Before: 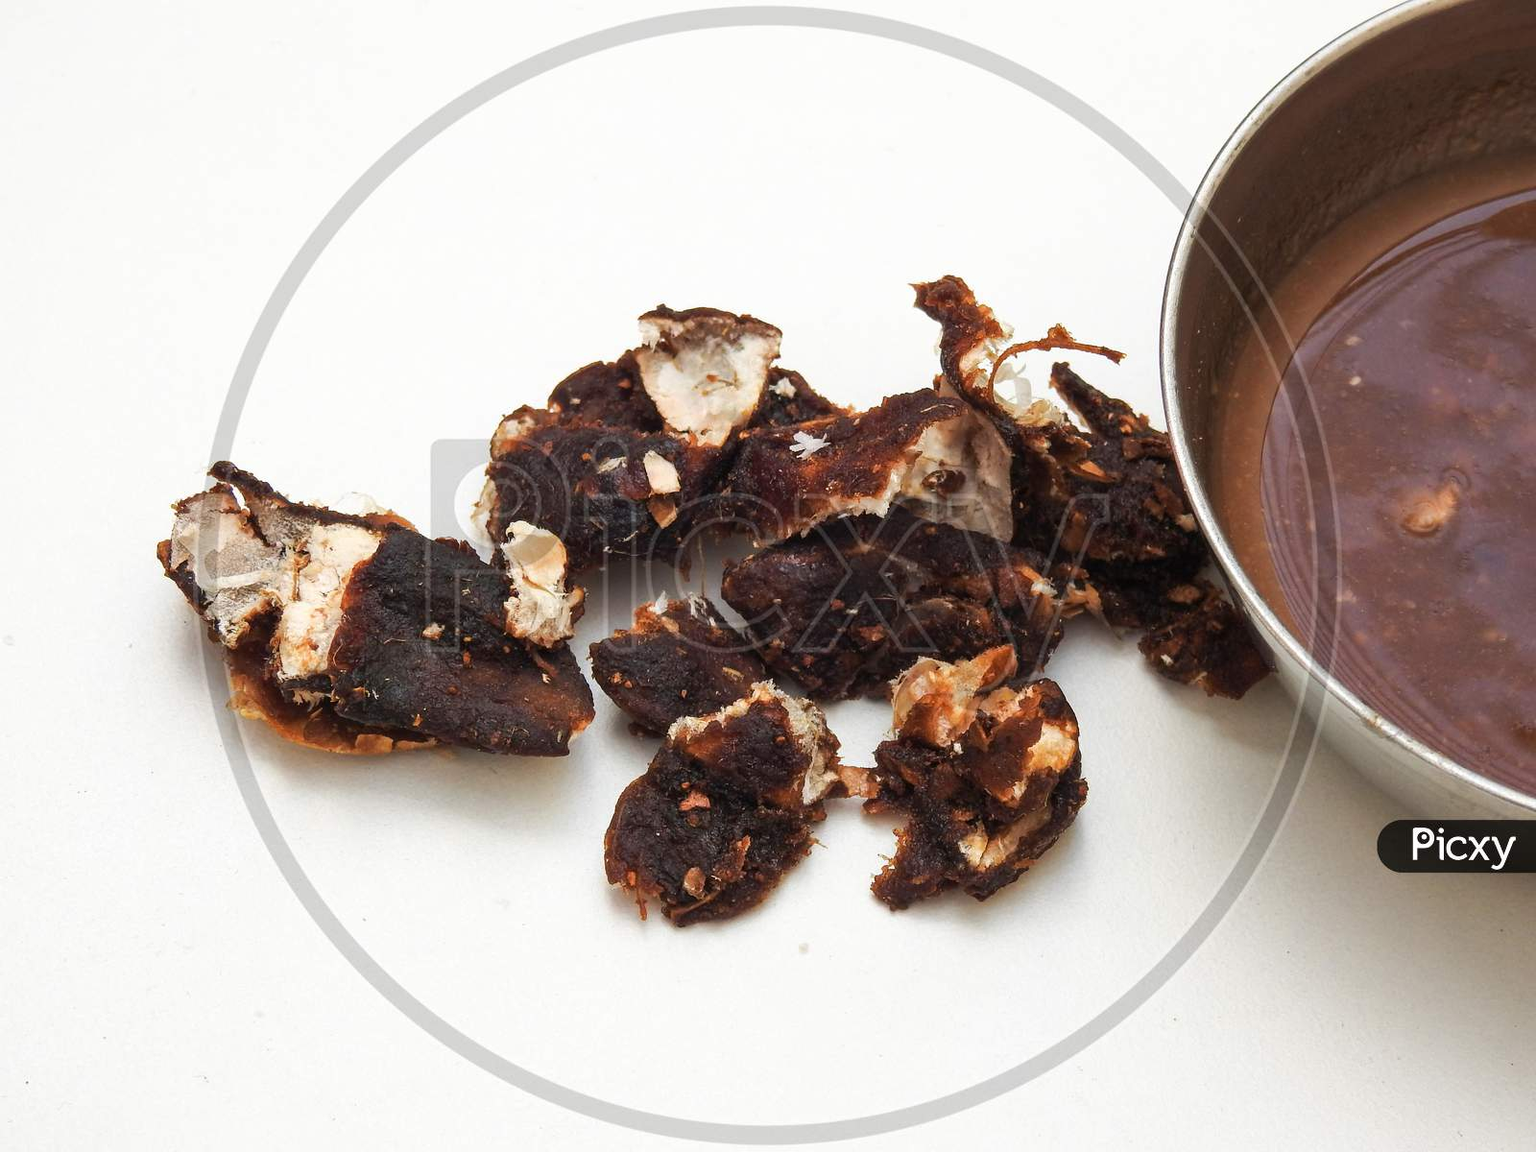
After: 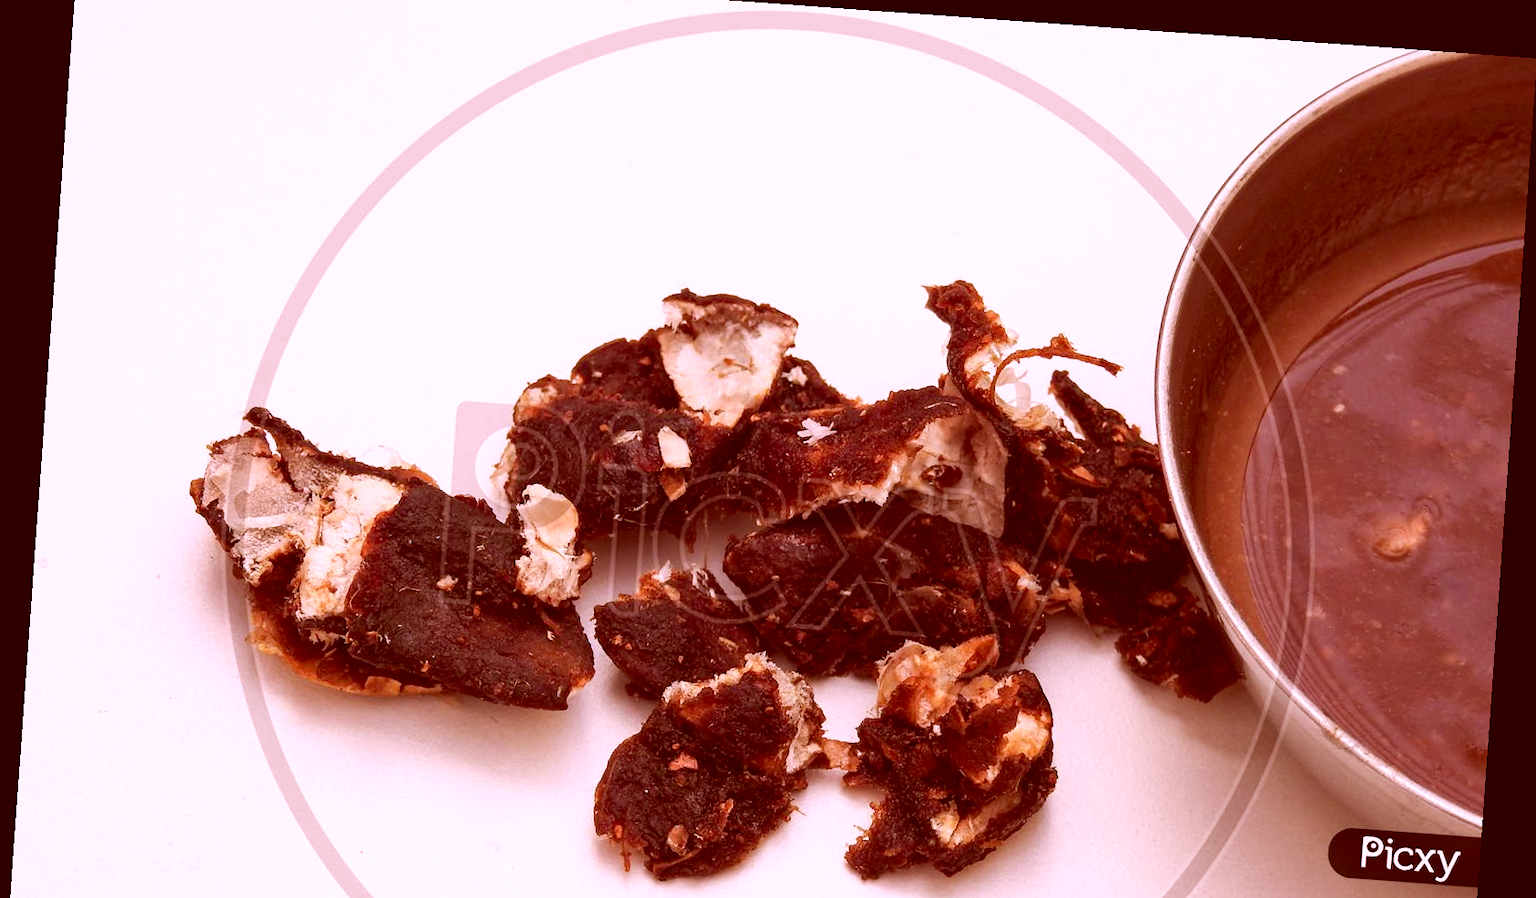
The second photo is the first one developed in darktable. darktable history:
rotate and perspective: rotation 4.1°, automatic cropping off
white balance: red 1.042, blue 1.17
color correction: highlights a* 9.03, highlights b* 8.71, shadows a* 40, shadows b* 40, saturation 0.8
crop: top 3.857%, bottom 21.132%
